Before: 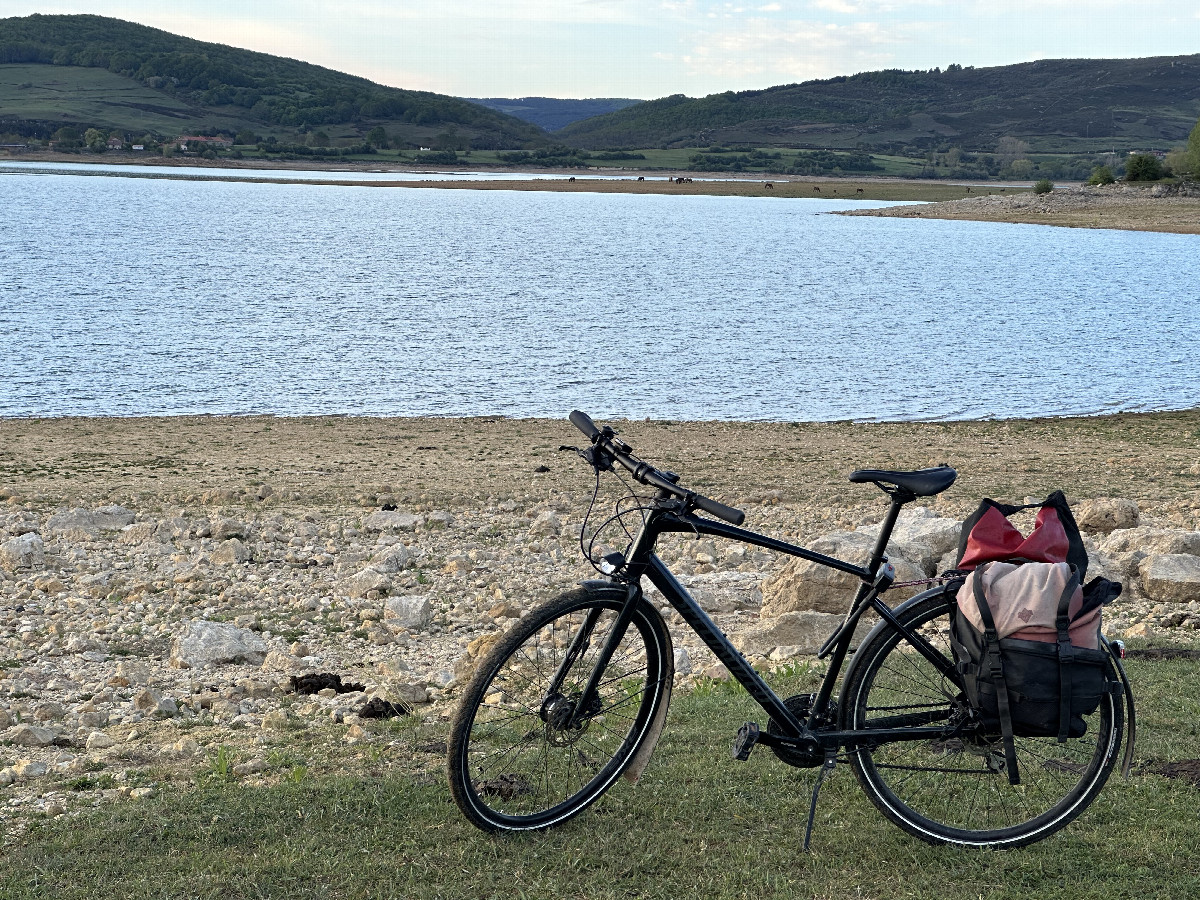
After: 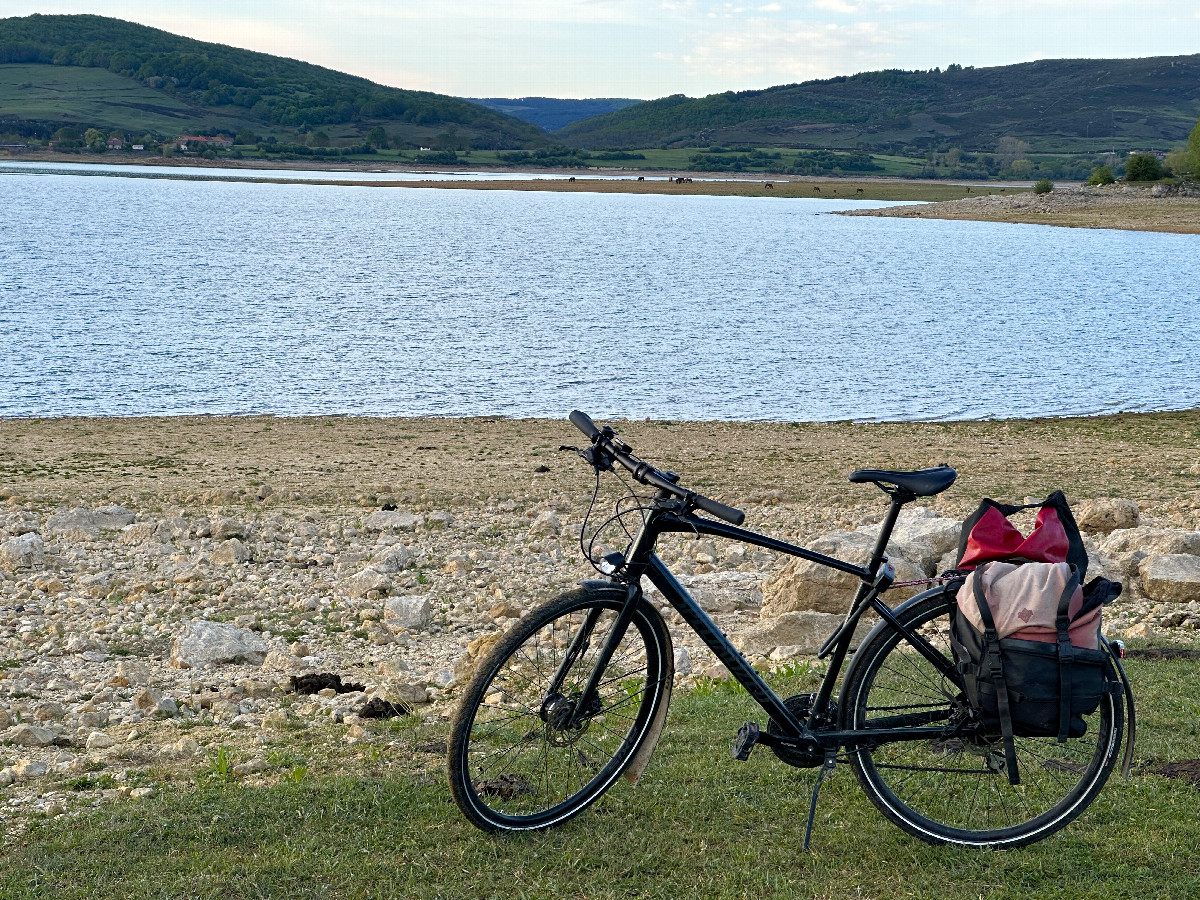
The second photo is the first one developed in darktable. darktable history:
color balance rgb: shadows lift › chroma 0.987%, shadows lift › hue 113.5°, perceptual saturation grading › global saturation 0.155%, perceptual saturation grading › highlights -17.819%, perceptual saturation grading › mid-tones 32.95%, perceptual saturation grading › shadows 50.369%, global vibrance 20%
